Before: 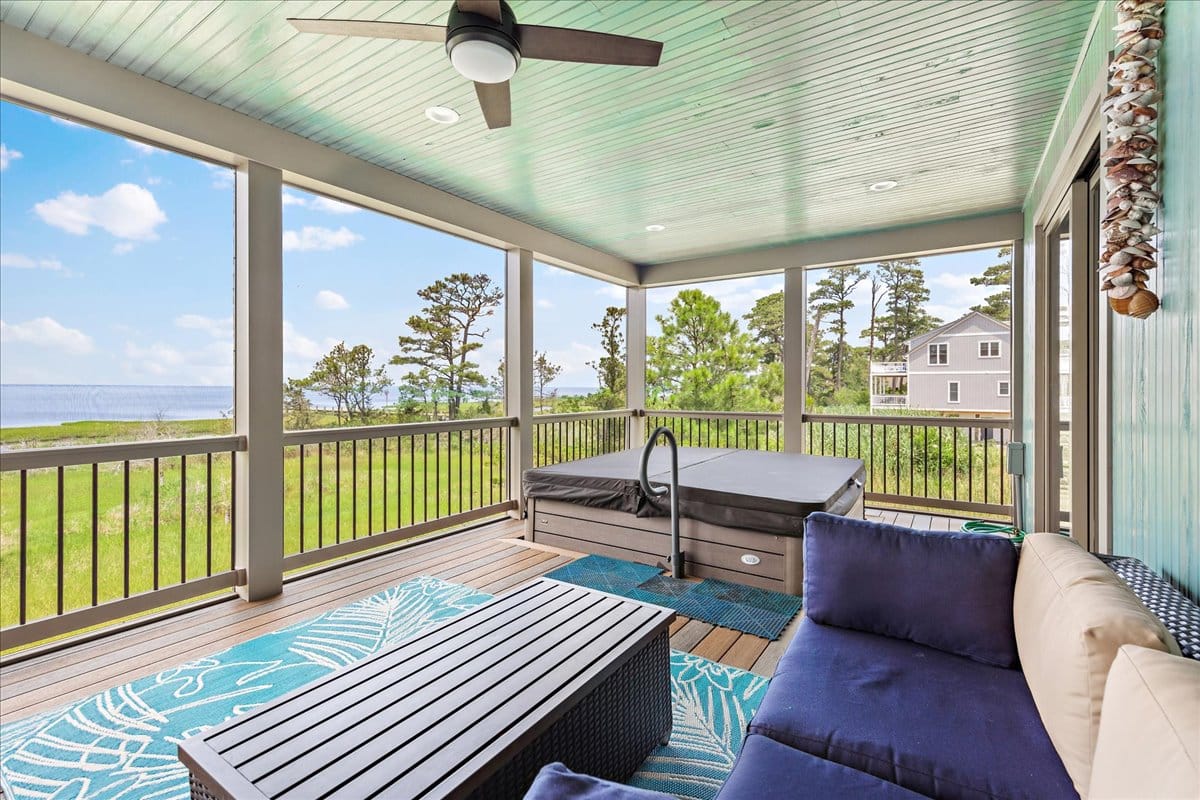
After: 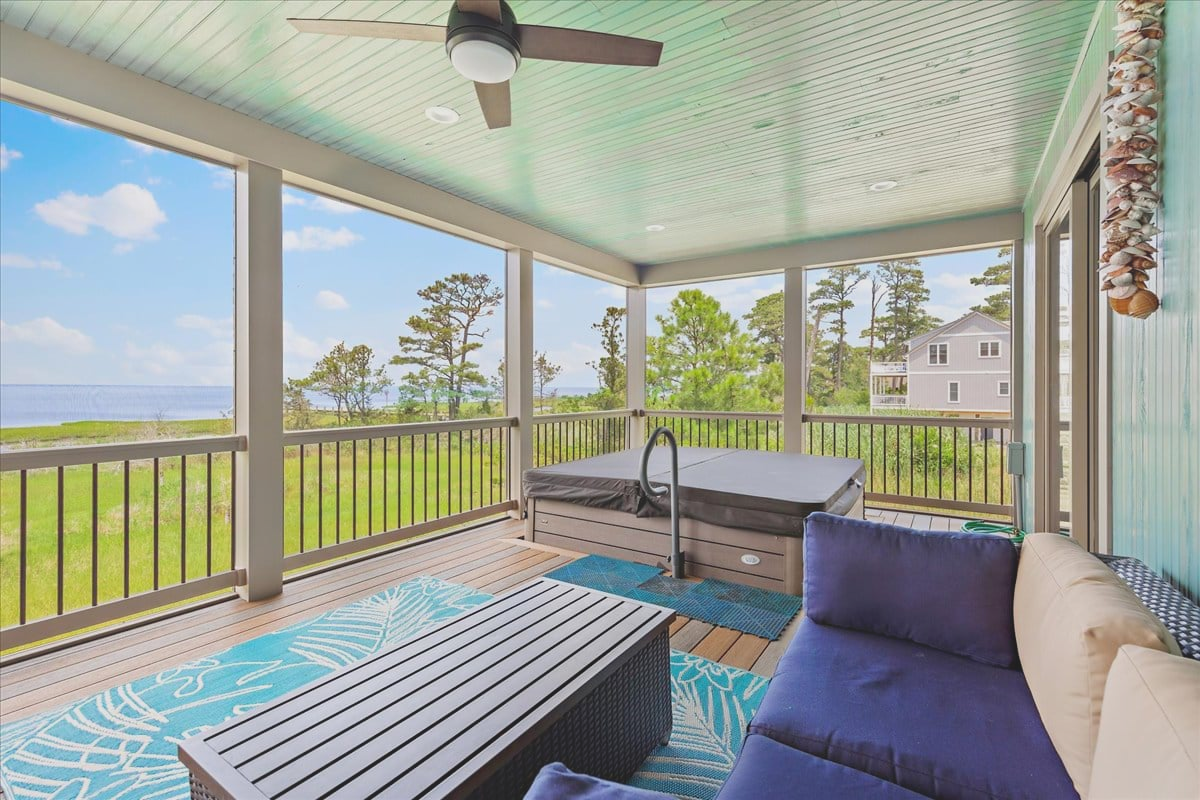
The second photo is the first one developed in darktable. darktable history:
local contrast: detail 70%
